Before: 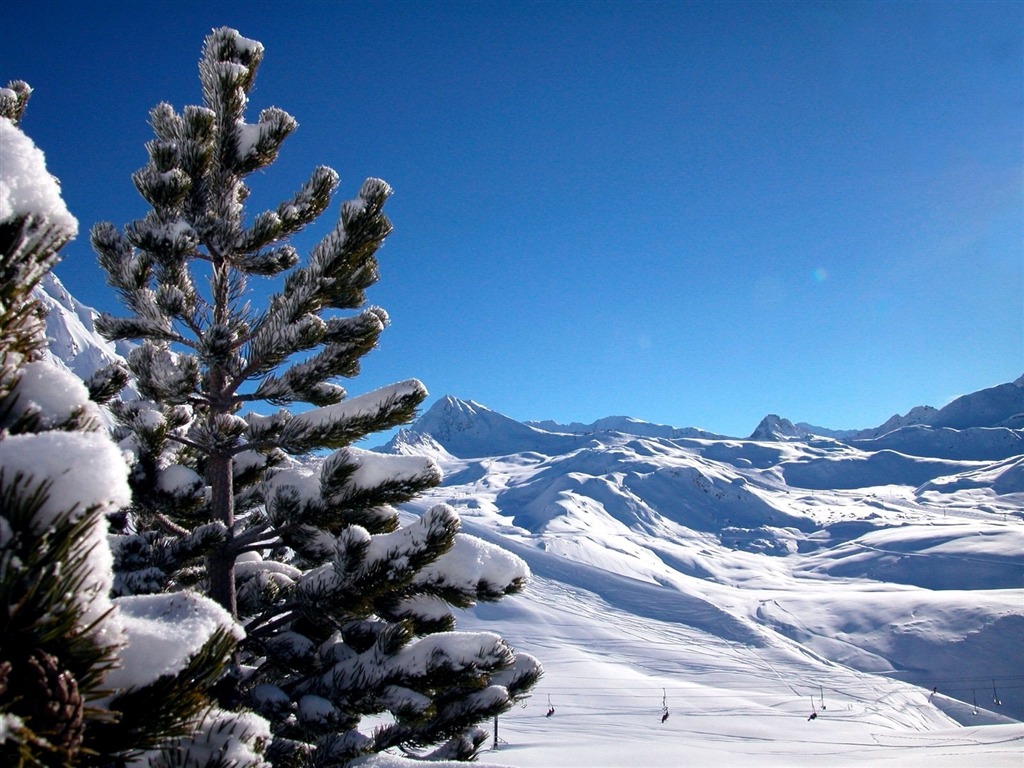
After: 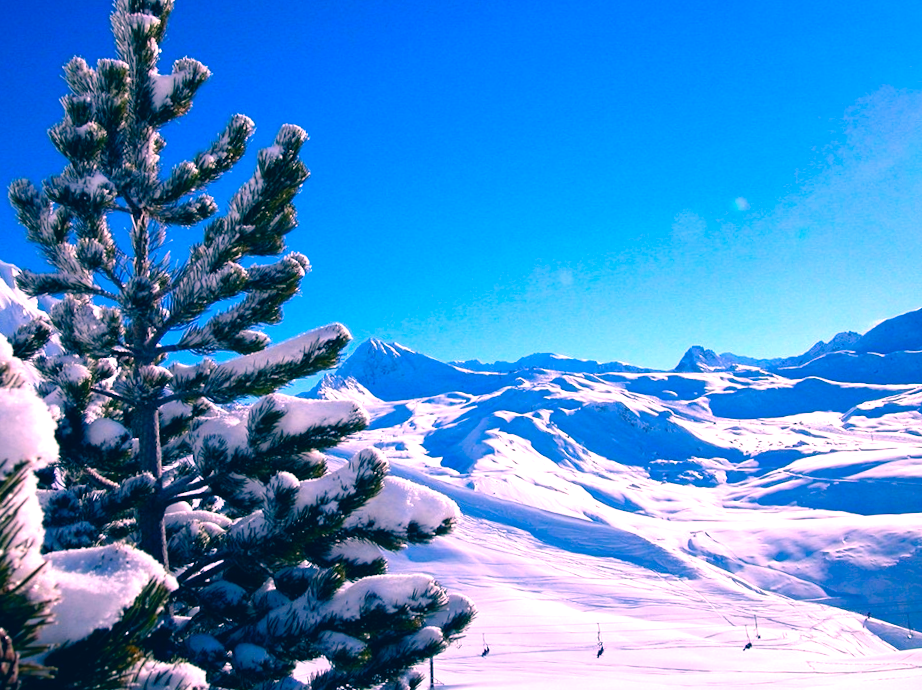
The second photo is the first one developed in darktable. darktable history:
exposure: black level correction 0.001, exposure 0.499 EV, compensate highlight preservation false
crop and rotate: angle 2.12°, left 5.516%, top 5.701%
color correction: highlights a* 16.27, highlights b* 0.292, shadows a* -15.18, shadows b* -14.45, saturation 1.52
